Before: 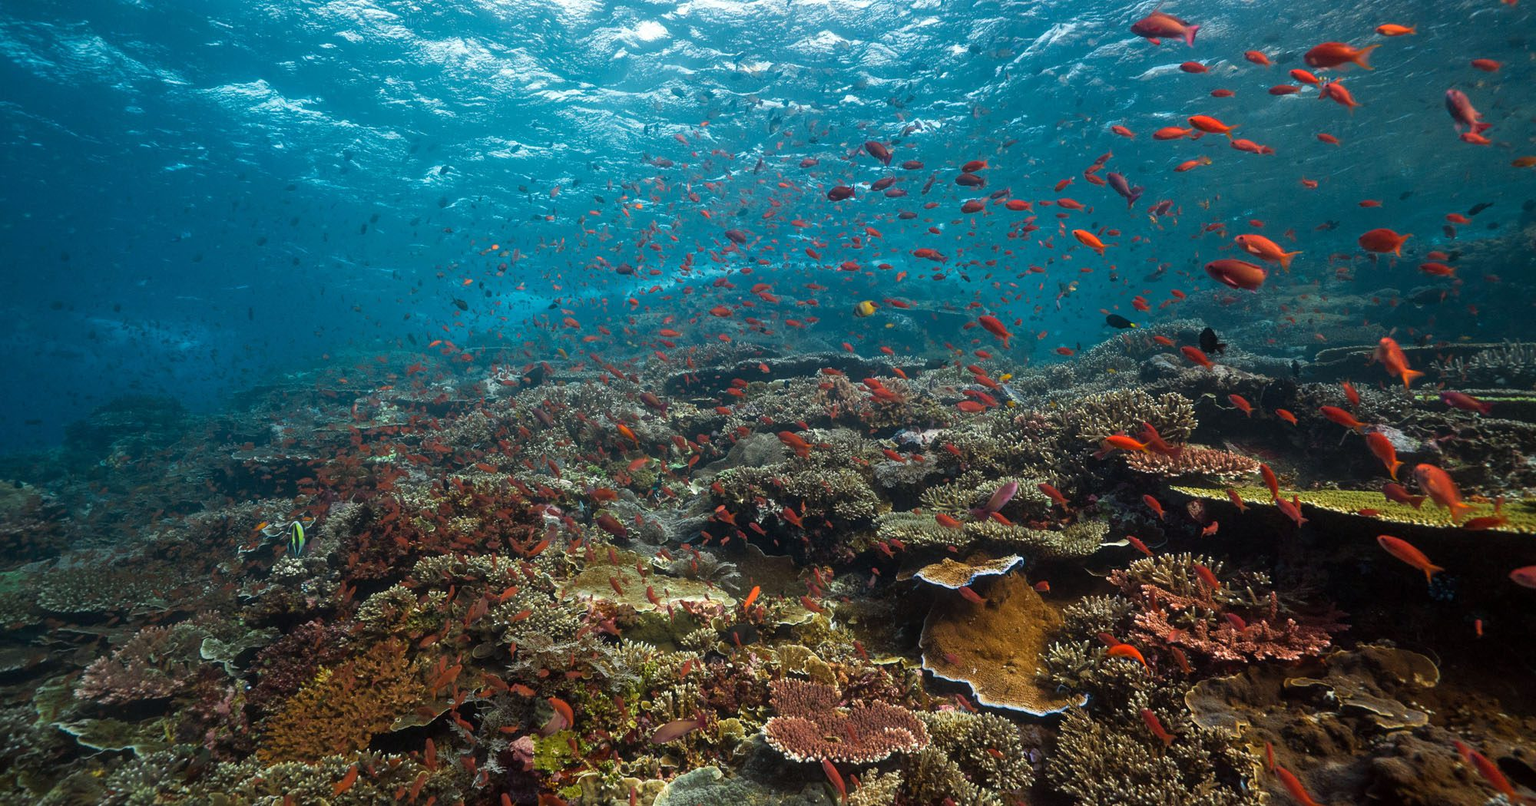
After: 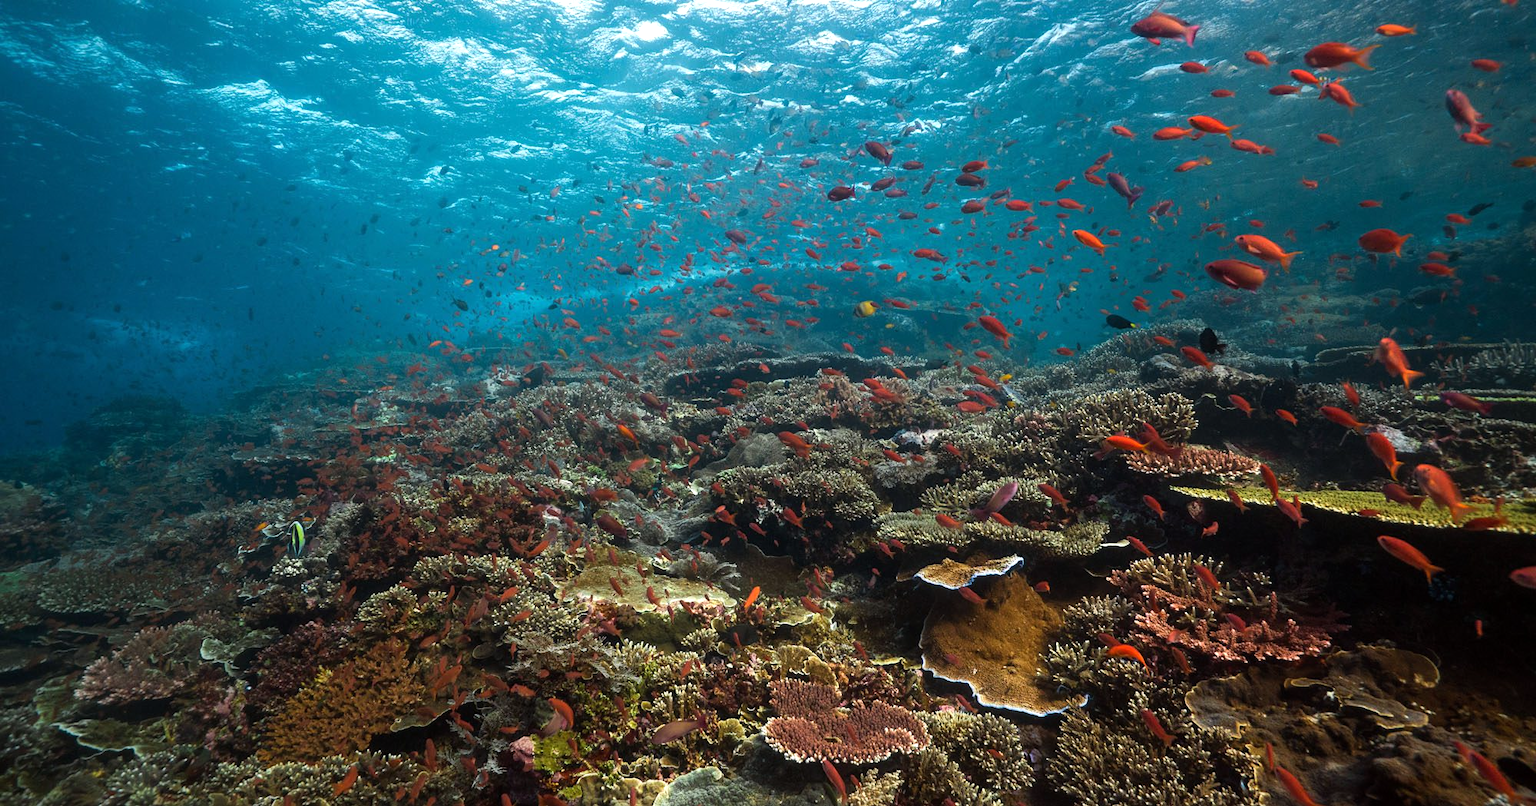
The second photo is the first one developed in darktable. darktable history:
tone equalizer: -8 EV -0.379 EV, -7 EV -0.42 EV, -6 EV -0.347 EV, -5 EV -0.242 EV, -3 EV 0.217 EV, -2 EV 0.357 EV, -1 EV 0.4 EV, +0 EV 0.403 EV, smoothing diameter 2.08%, edges refinement/feathering 22.86, mask exposure compensation -1.57 EV, filter diffusion 5
